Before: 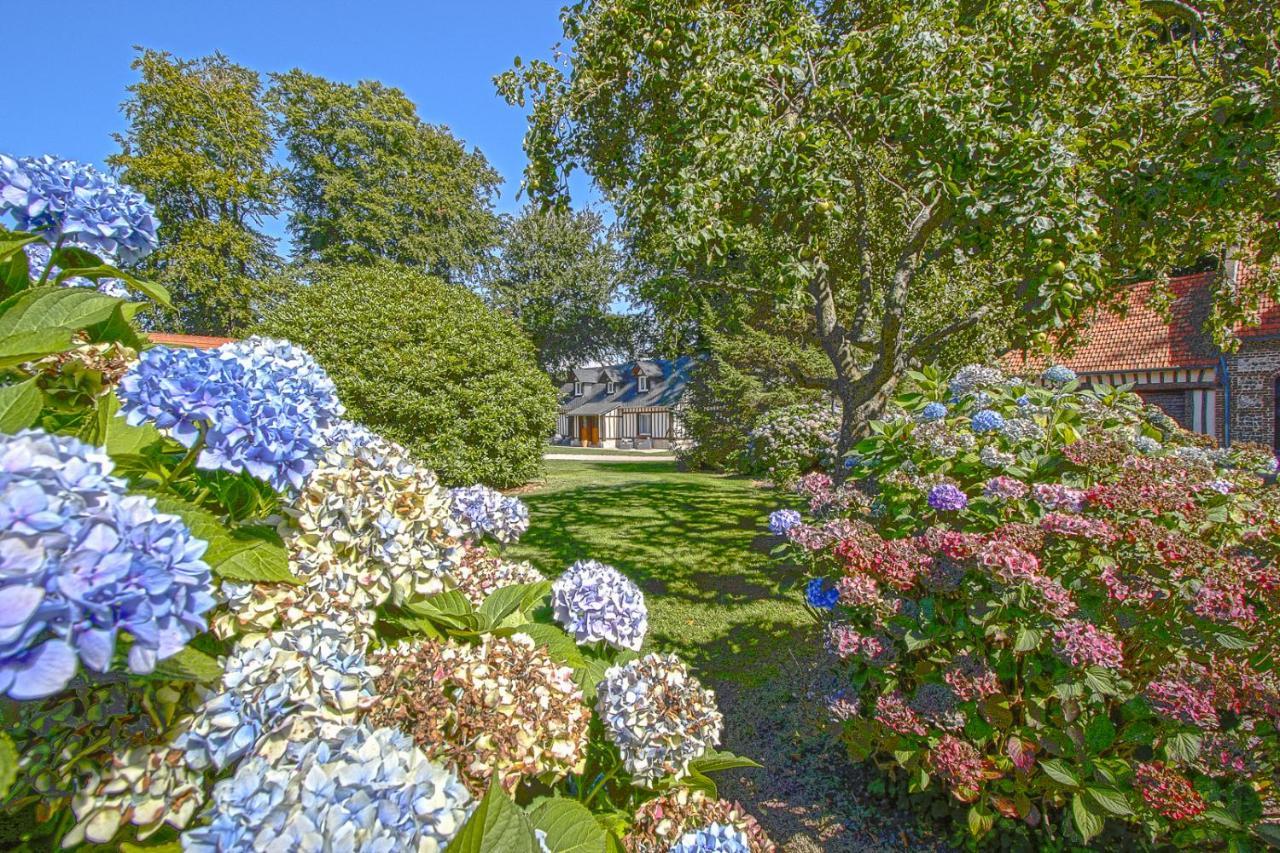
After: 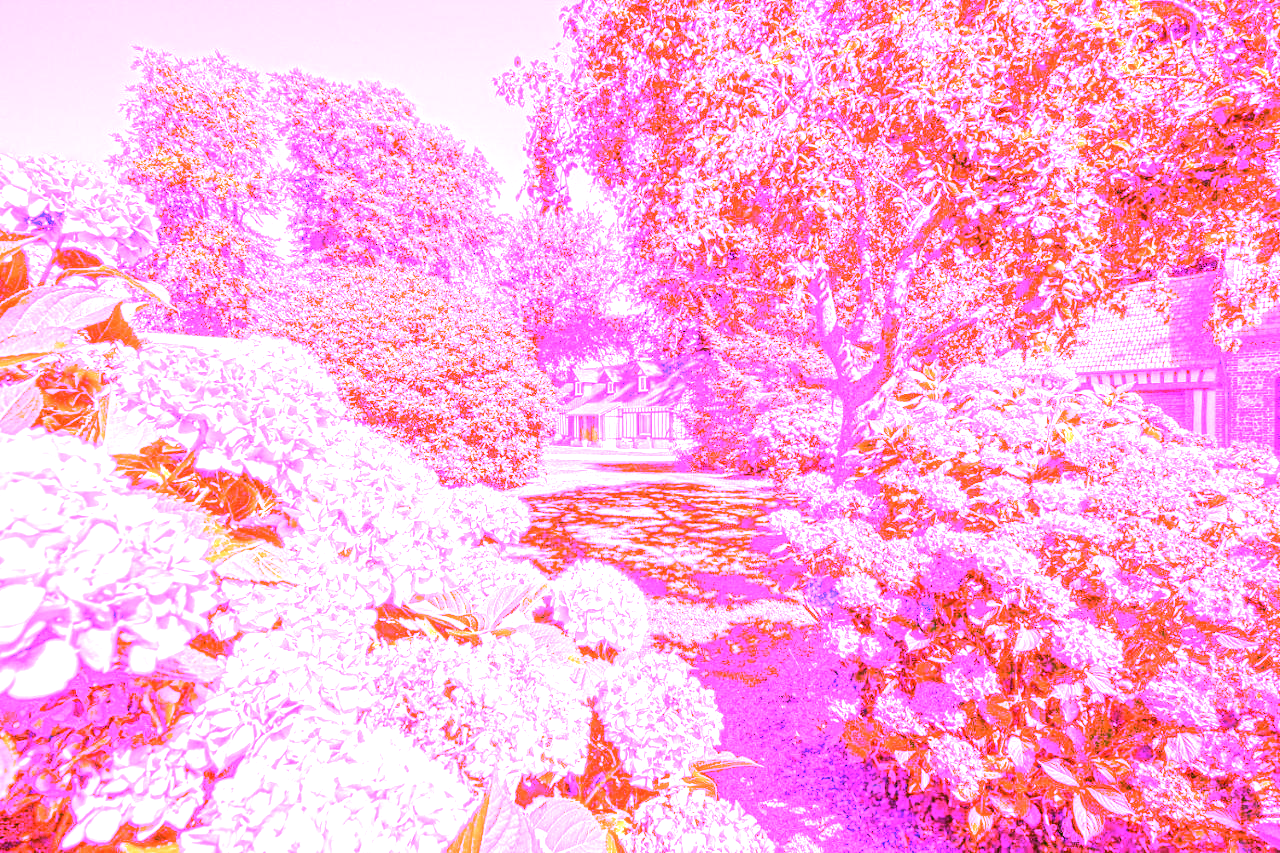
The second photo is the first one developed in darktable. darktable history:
white balance: red 8, blue 8
contrast brightness saturation: saturation -0.05
